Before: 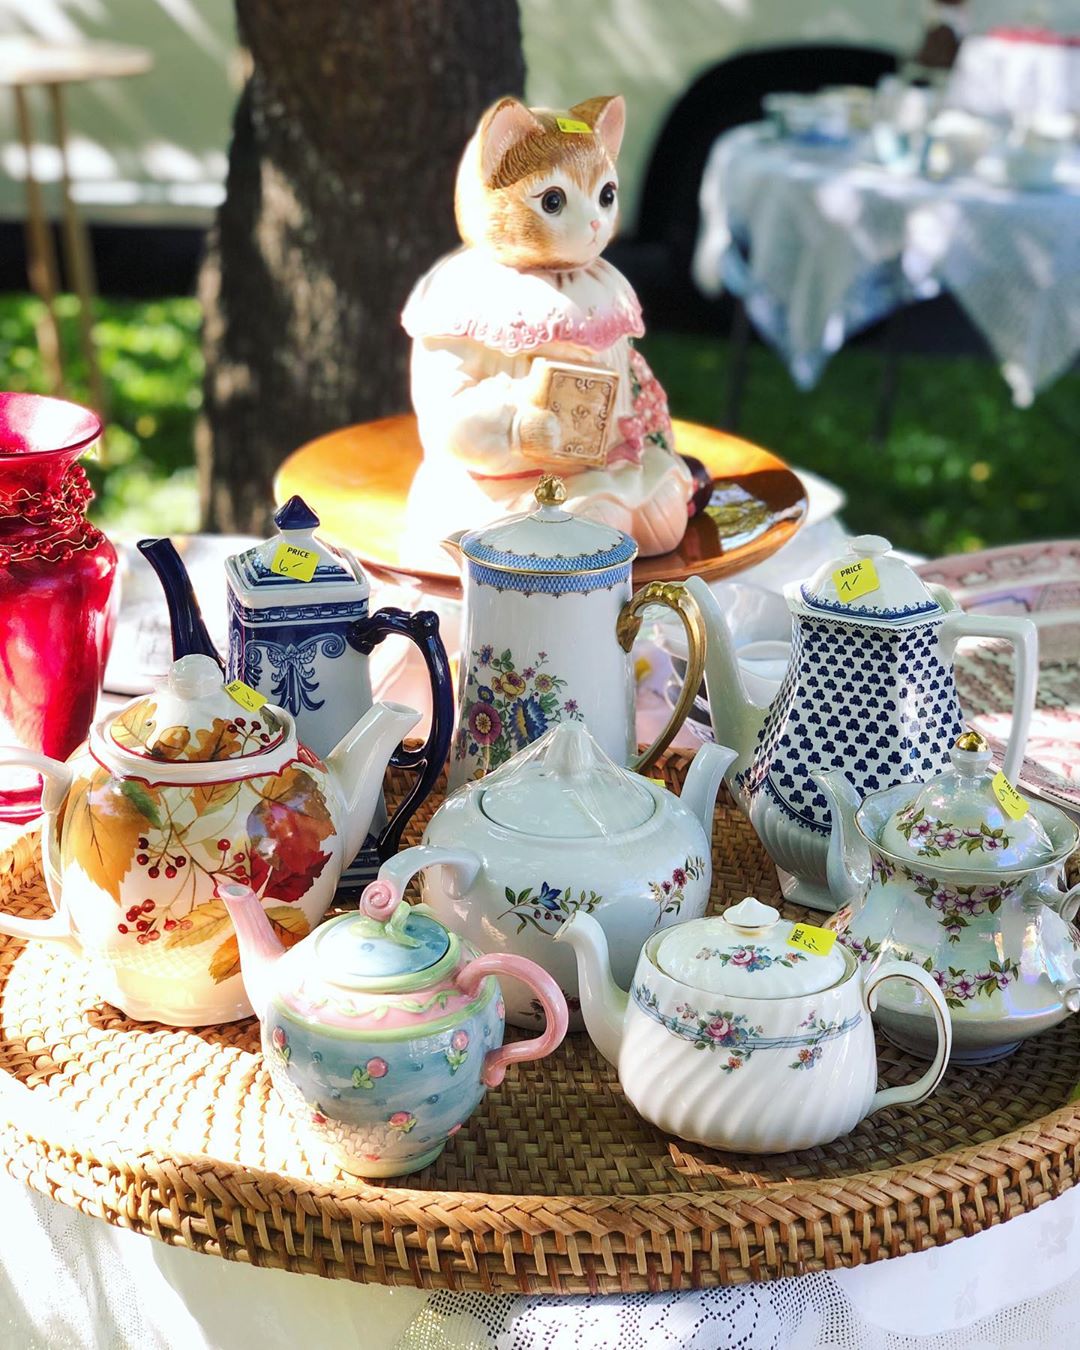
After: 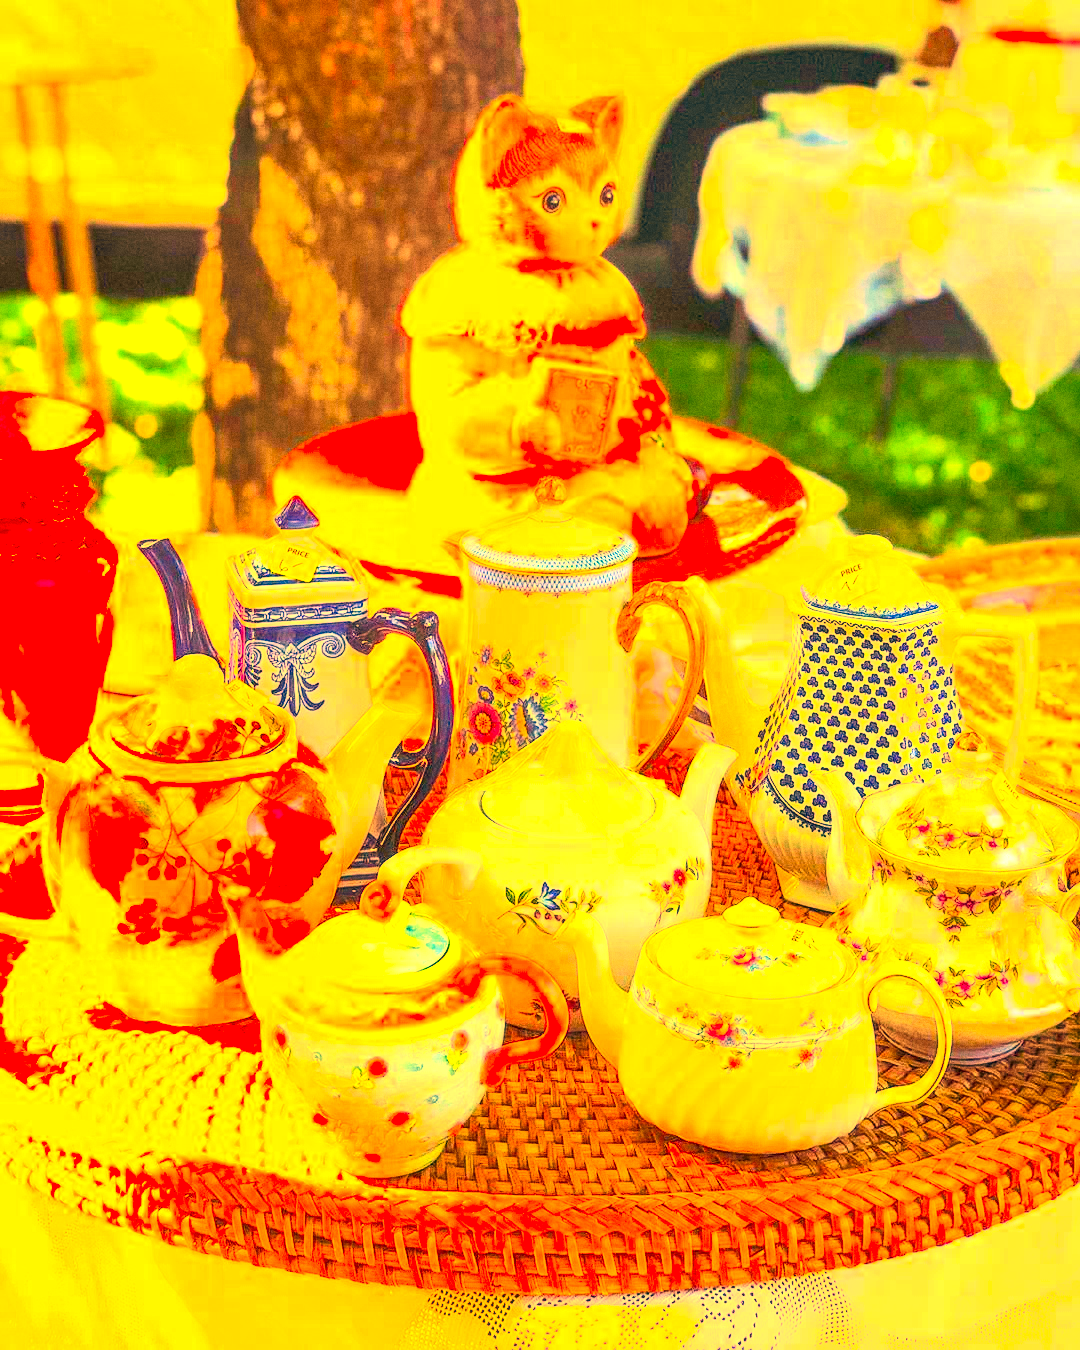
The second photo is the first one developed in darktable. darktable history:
grain: coarseness 0.09 ISO
sharpen: radius 1.272, amount 0.305, threshold 0
local contrast: on, module defaults
white balance: red 1.467, blue 0.684
contrast brightness saturation: brightness -0.02, saturation 0.35
exposure: black level correction 0, exposure 2.138 EV, compensate exposure bias true, compensate highlight preservation false
color balance: output saturation 120%
tone curve: curves: ch0 [(0, 0.026) (0.181, 0.223) (0.405, 0.46) (0.456, 0.528) (0.634, 0.728) (0.877, 0.89) (0.984, 0.935)]; ch1 [(0, 0) (0.443, 0.43) (0.492, 0.488) (0.566, 0.579) (0.595, 0.625) (0.65, 0.657) (0.696, 0.725) (1, 1)]; ch2 [(0, 0) (0.33, 0.301) (0.421, 0.443) (0.447, 0.489) (0.495, 0.494) (0.537, 0.57) (0.586, 0.591) (0.663, 0.686) (1, 1)], color space Lab, independent channels, preserve colors none
